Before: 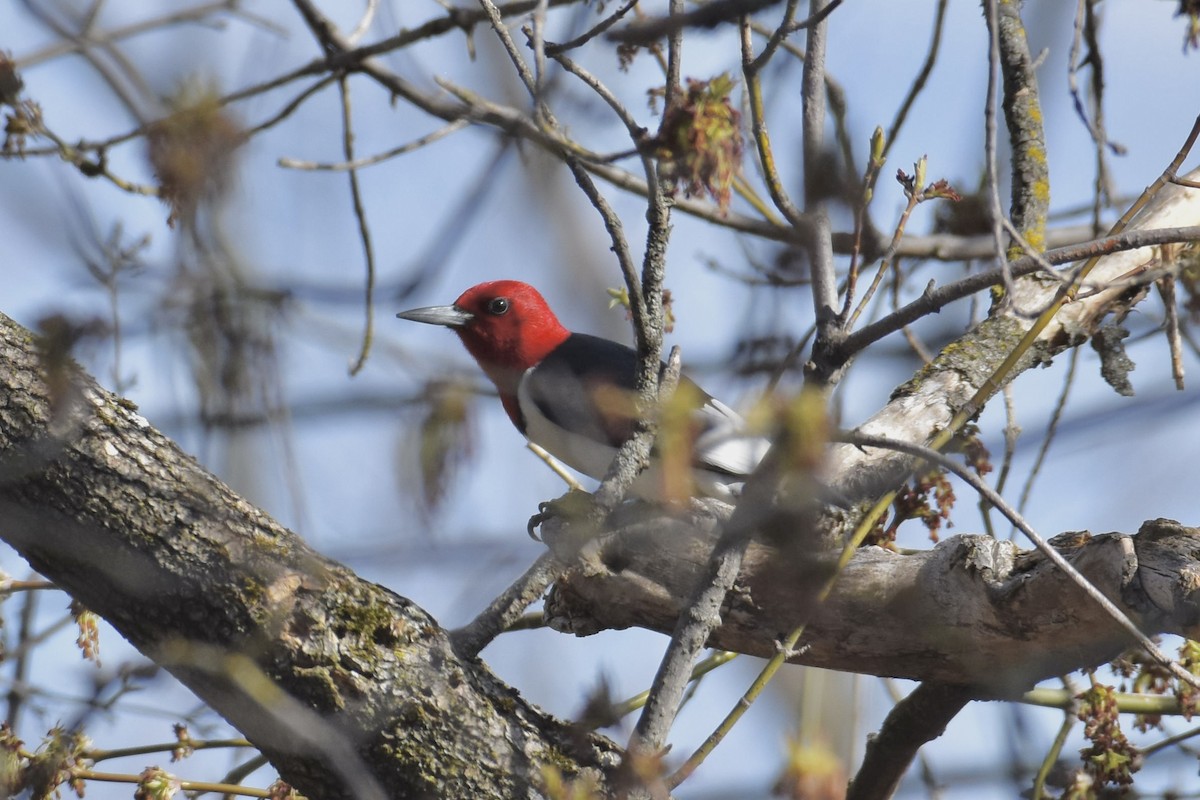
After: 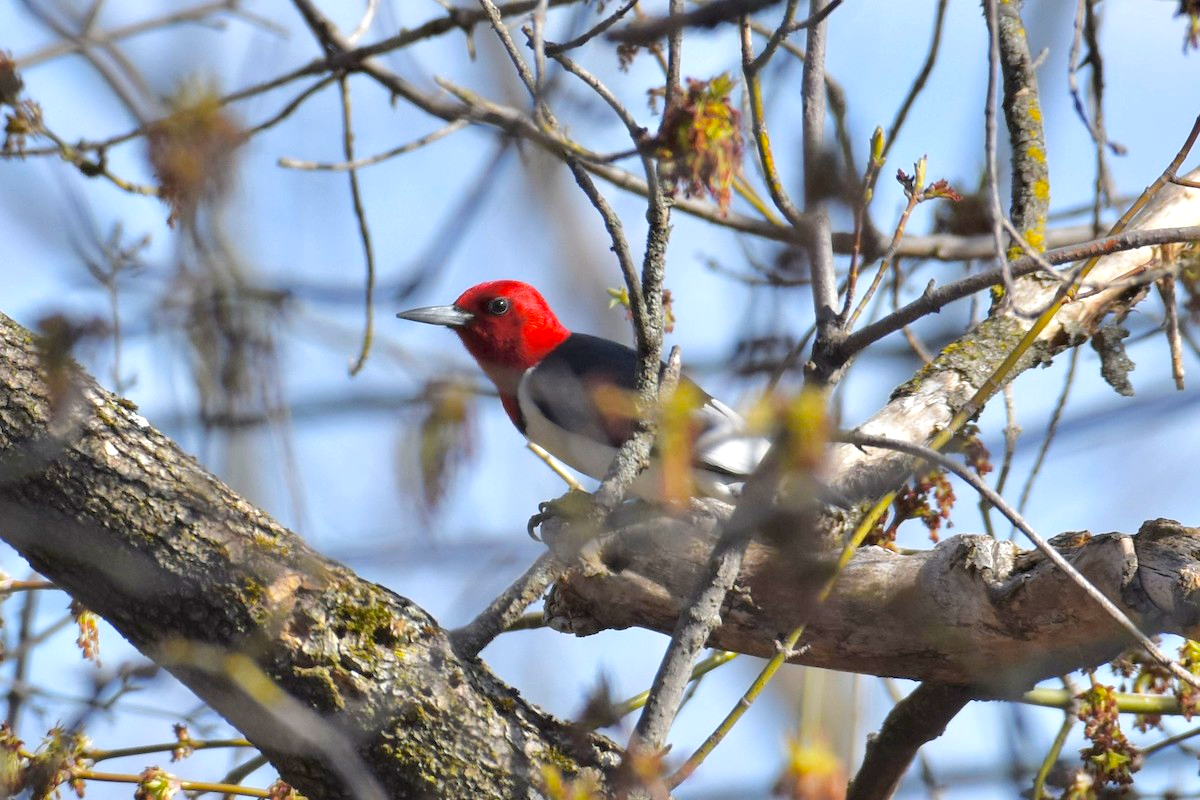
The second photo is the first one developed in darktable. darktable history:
color balance: output saturation 120%
exposure: black level correction 0.005, exposure 0.417 EV, compensate highlight preservation false
